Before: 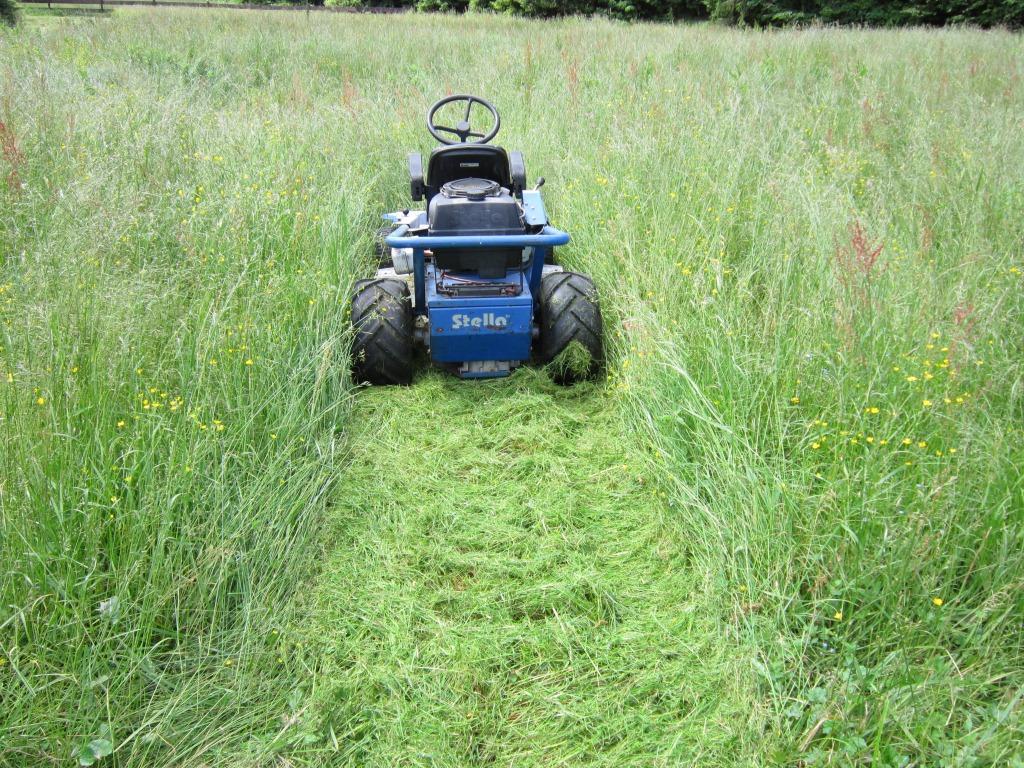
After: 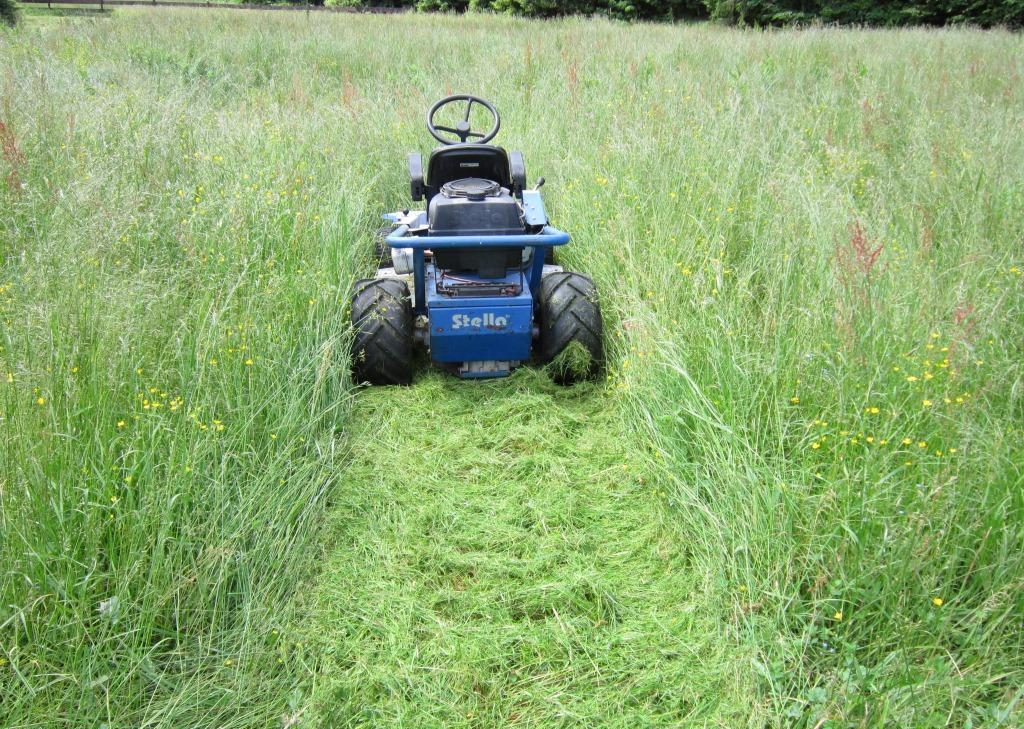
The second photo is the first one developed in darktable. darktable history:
crop and rotate: top 0.011%, bottom 5.057%
